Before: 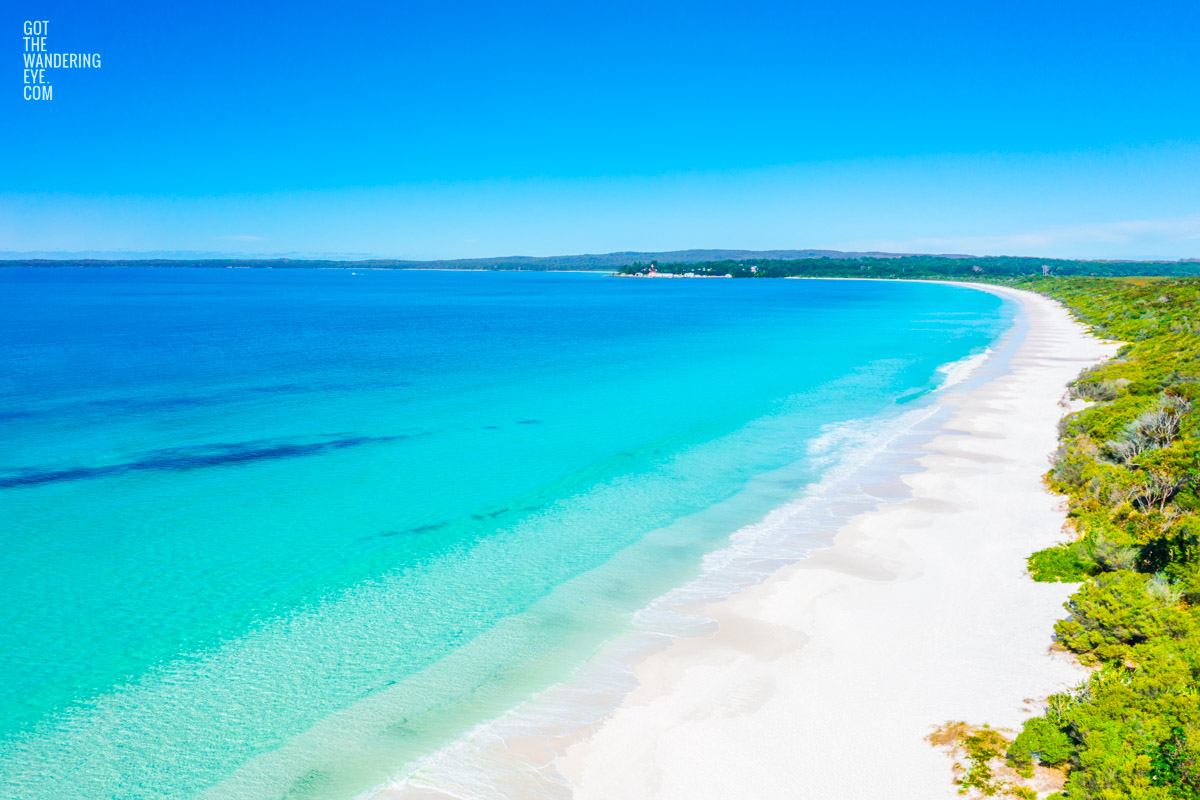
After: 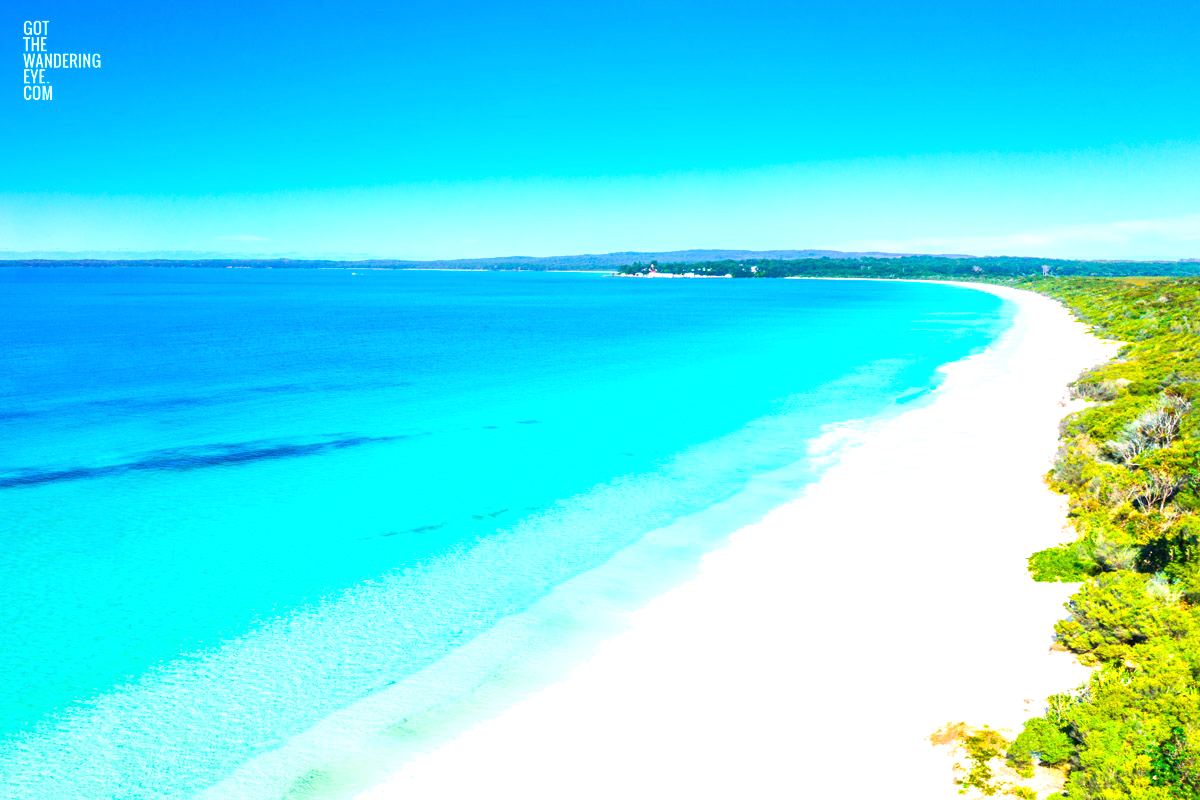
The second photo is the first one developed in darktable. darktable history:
exposure: black level correction 0, exposure 0.701 EV, compensate exposure bias true, compensate highlight preservation false
